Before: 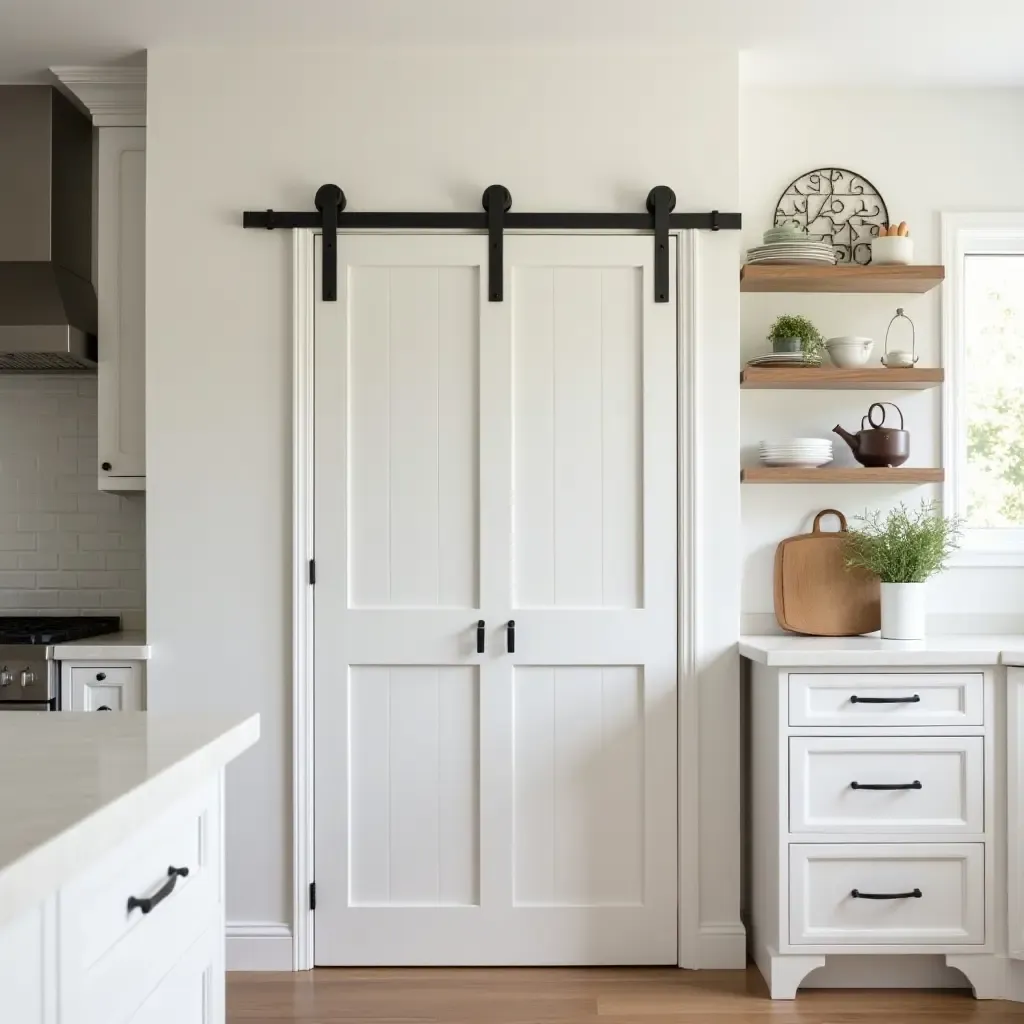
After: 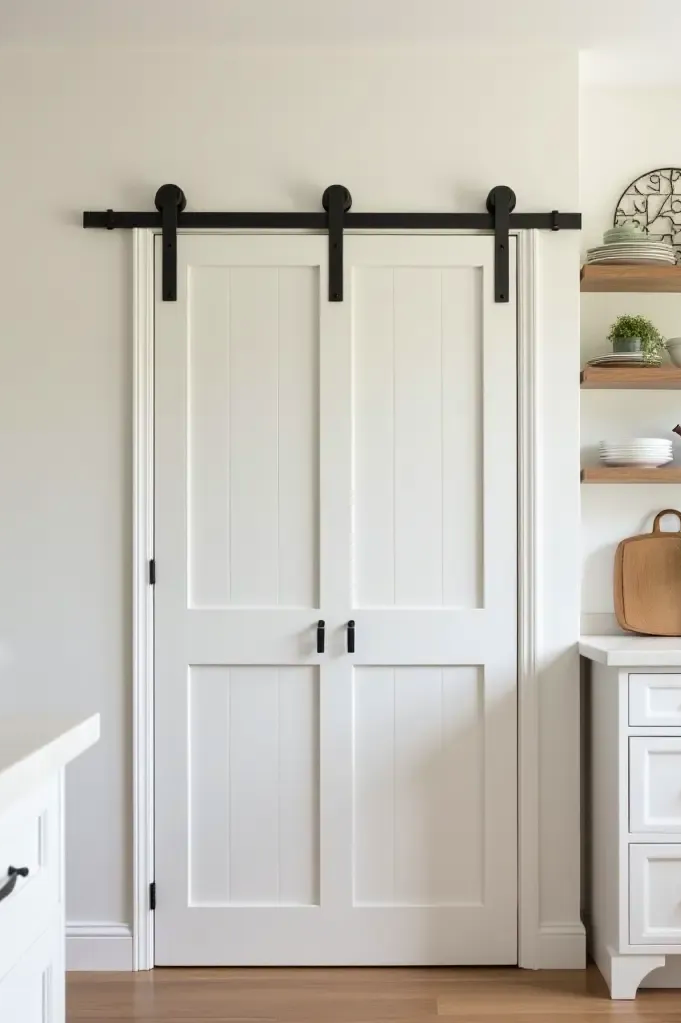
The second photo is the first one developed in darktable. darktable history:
crop and rotate: left 15.629%, right 17.772%
velvia: strength 14.76%
